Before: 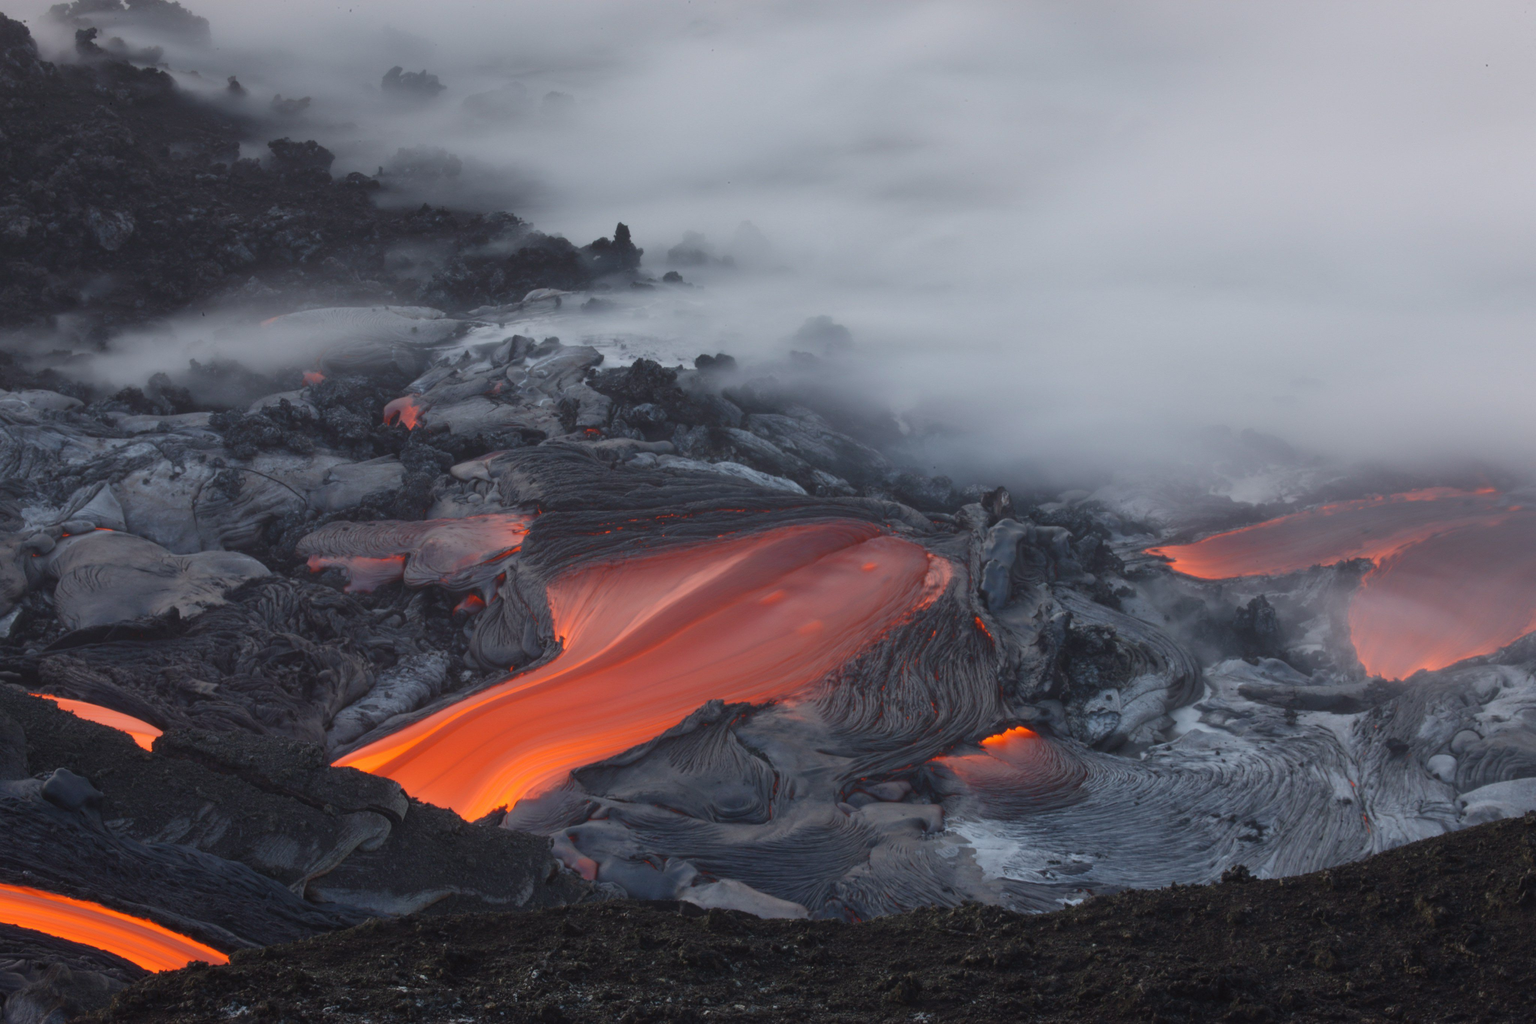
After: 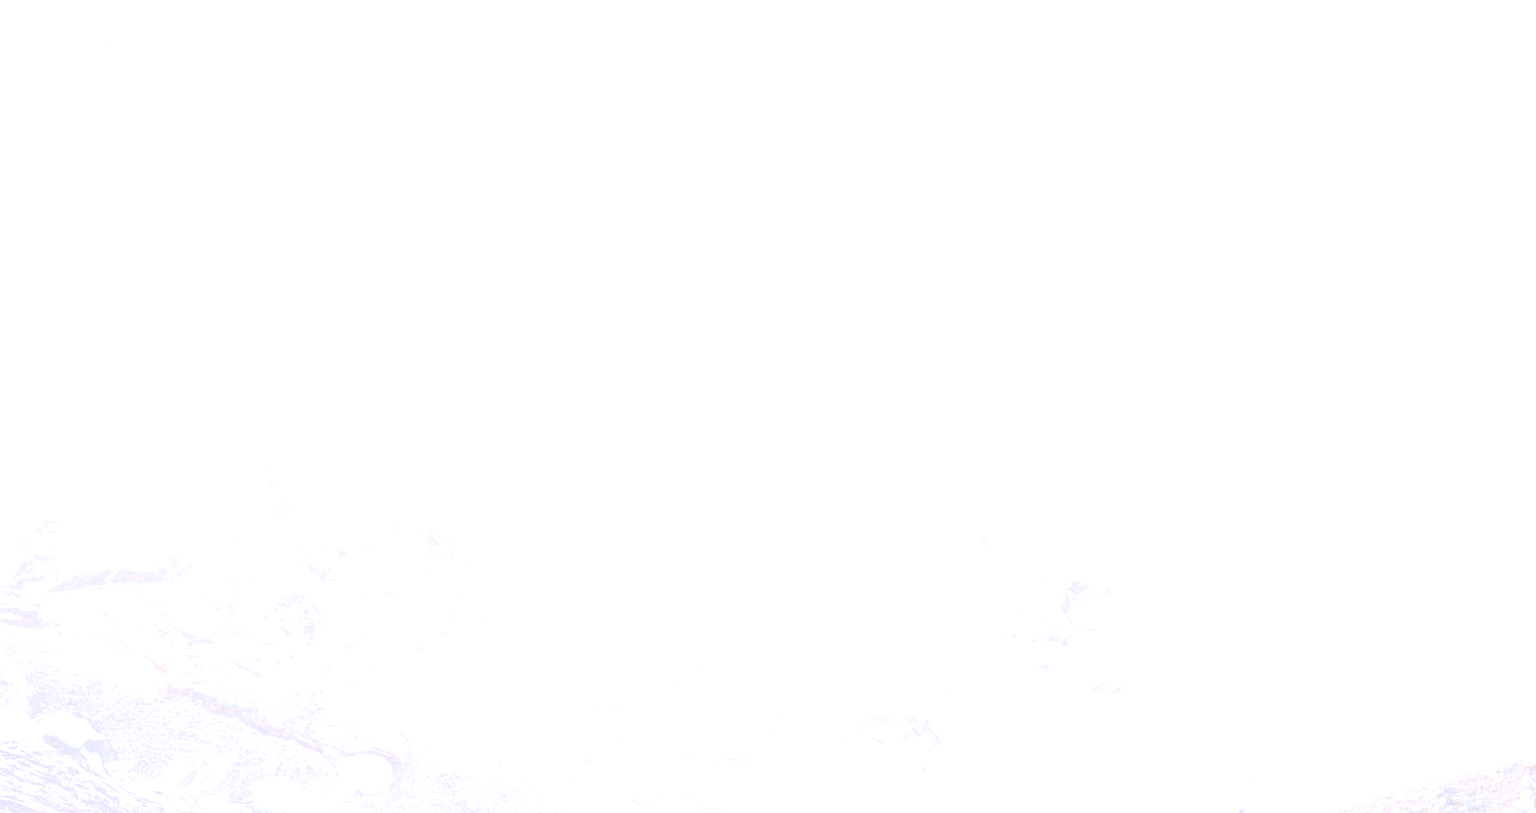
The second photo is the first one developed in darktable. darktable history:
crop and rotate: top 5.655%, bottom 14.864%
filmic rgb: black relative exposure -7.65 EV, white relative exposure 4.56 EV, hardness 3.61
exposure: exposure 7.97 EV, compensate exposure bias true, compensate highlight preservation false
